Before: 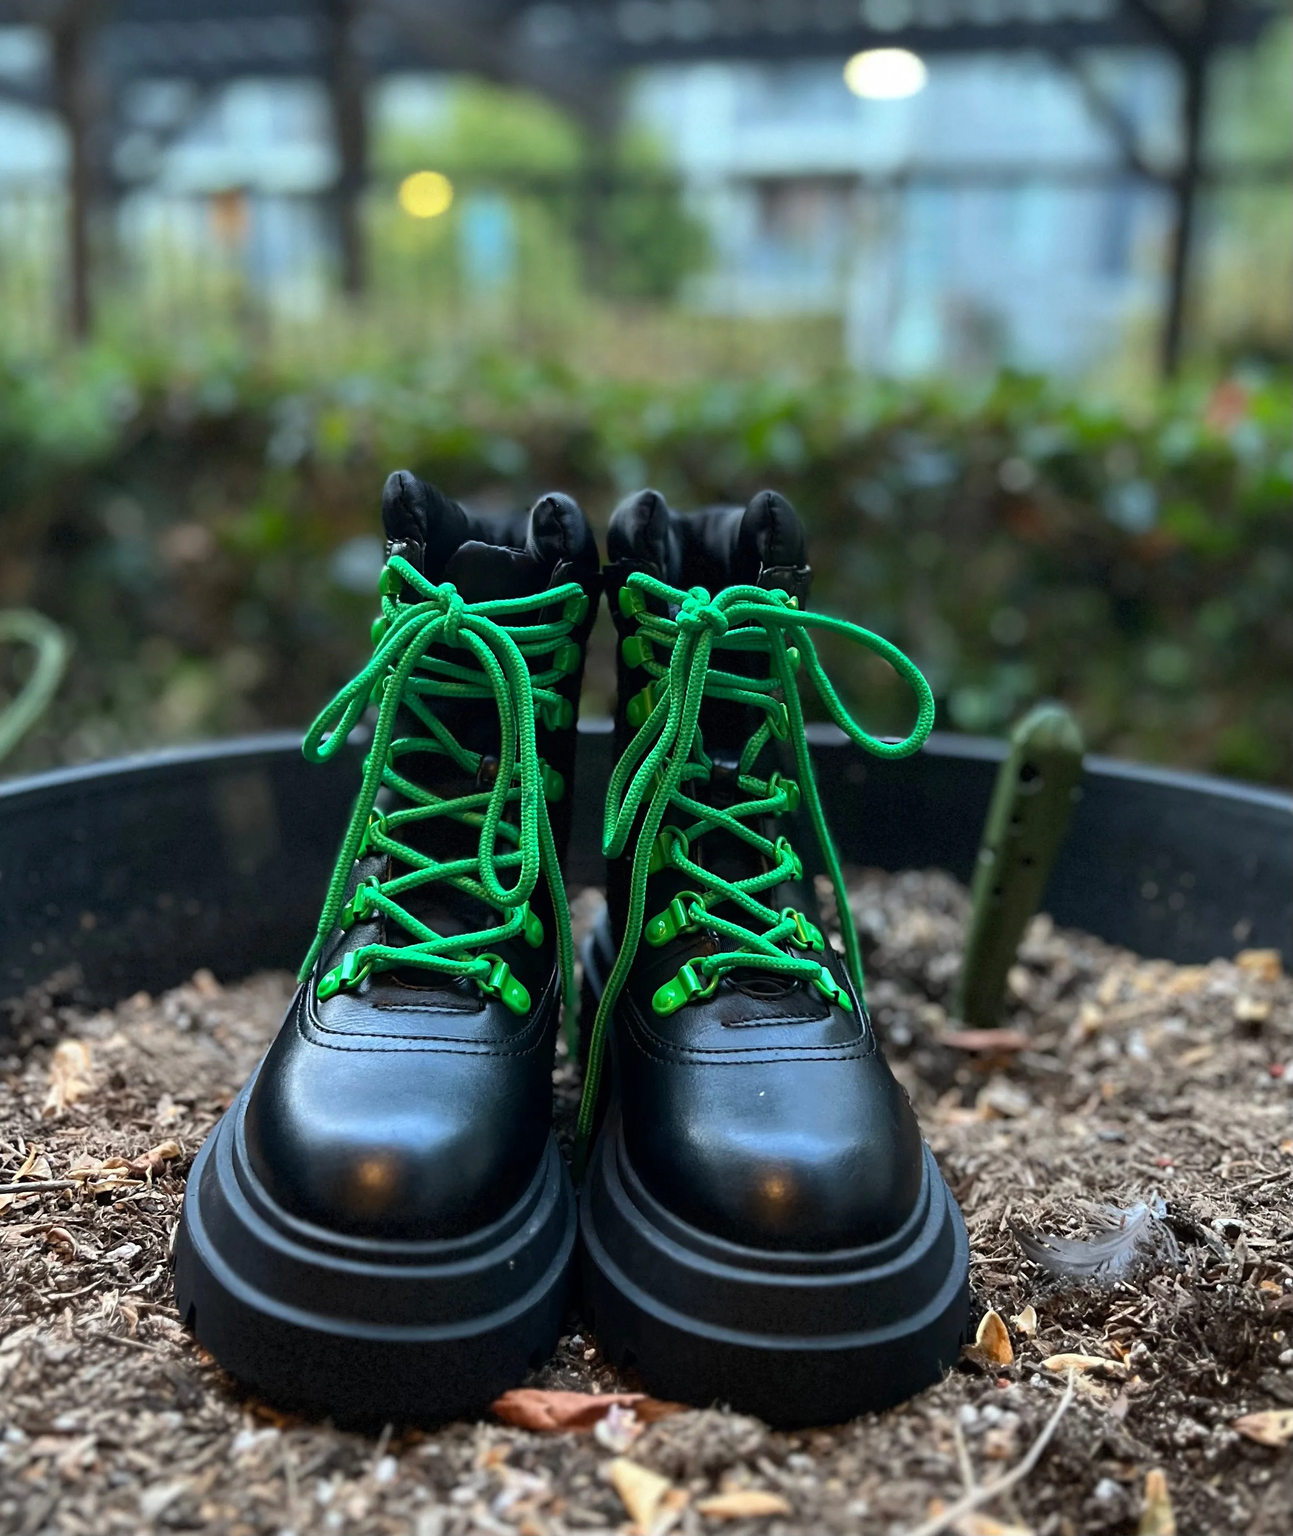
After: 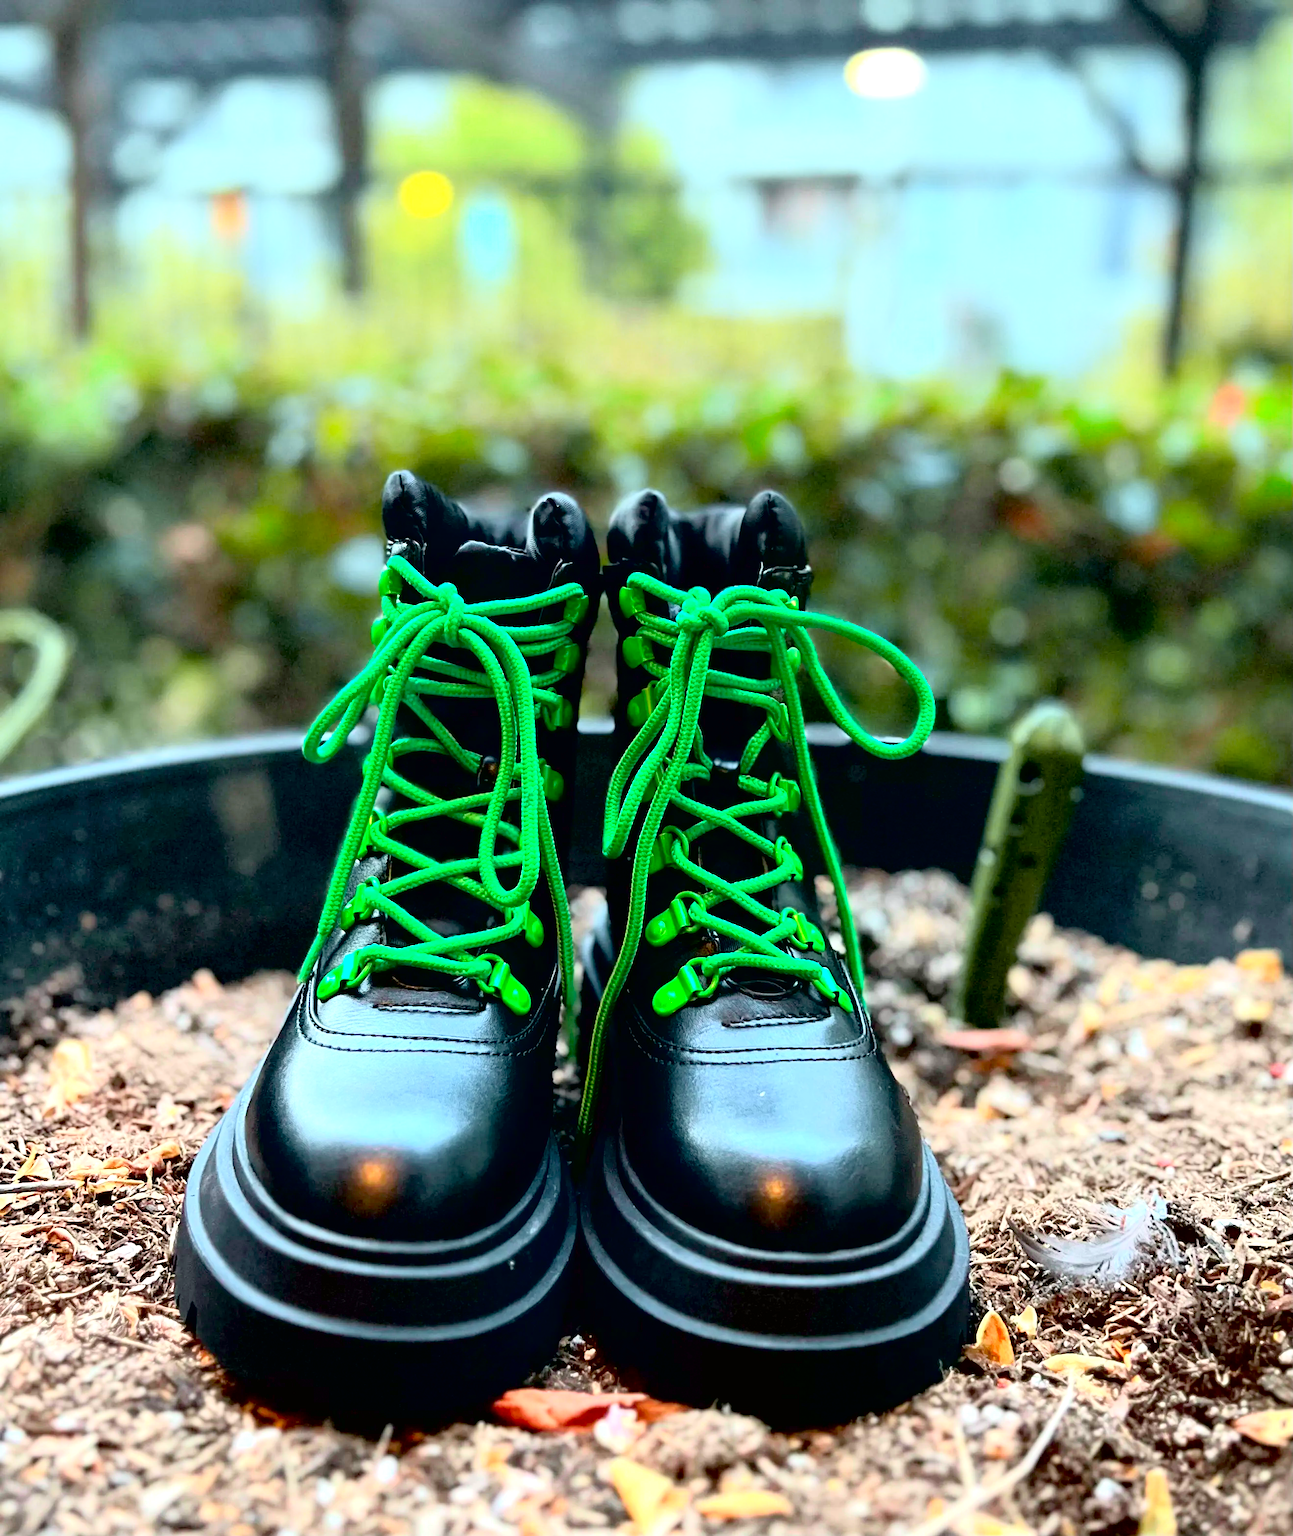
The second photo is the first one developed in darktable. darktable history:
exposure: black level correction 0.008, exposure 0.979 EV, compensate highlight preservation false
tone curve: curves: ch0 [(0, 0.005) (0.103, 0.097) (0.18, 0.22) (0.378, 0.482) (0.504, 0.631) (0.663, 0.801) (0.834, 0.914) (1, 0.971)]; ch1 [(0, 0) (0.172, 0.123) (0.324, 0.253) (0.396, 0.388) (0.478, 0.461) (0.499, 0.498) (0.545, 0.587) (0.604, 0.692) (0.704, 0.818) (1, 1)]; ch2 [(0, 0) (0.411, 0.424) (0.496, 0.5) (0.521, 0.537) (0.555, 0.585) (0.628, 0.703) (1, 1)], color space Lab, independent channels, preserve colors none
